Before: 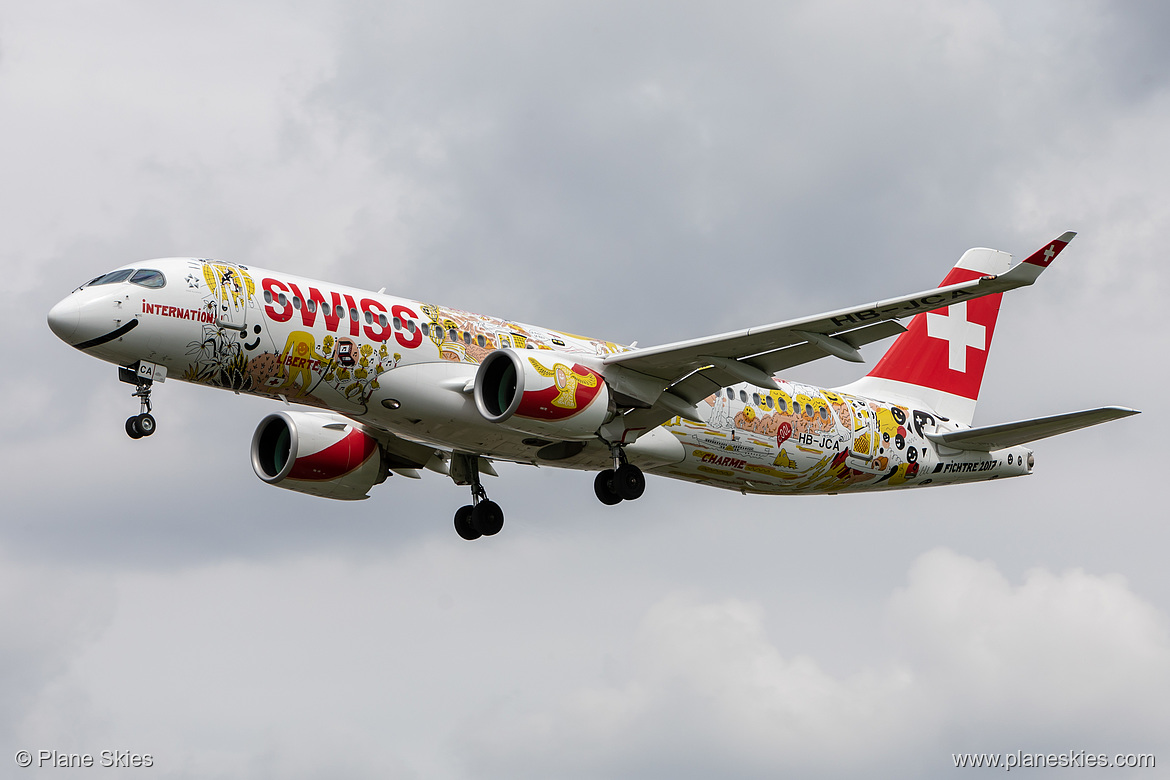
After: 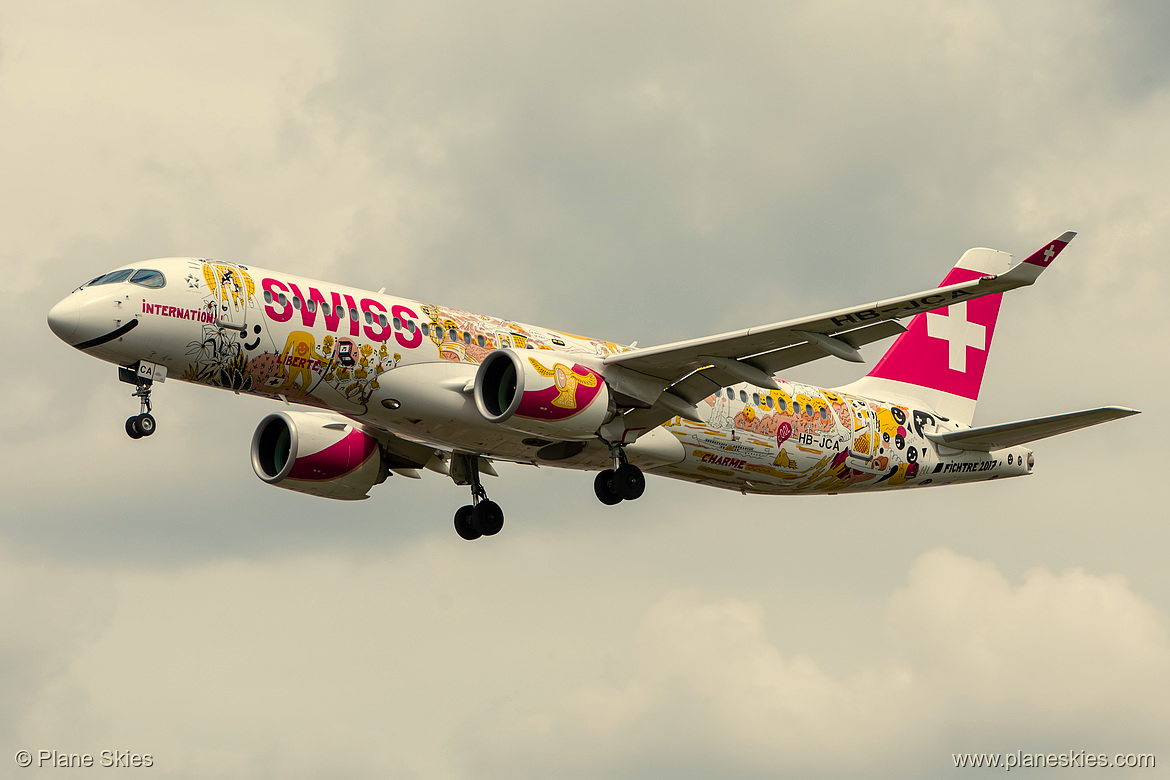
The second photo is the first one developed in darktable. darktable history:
color balance rgb: highlights gain › chroma 7.894%, highlights gain › hue 82.36°, linear chroma grading › global chroma 19.553%, perceptual saturation grading › global saturation -2.491%, perceptual saturation grading › highlights -7.39%, perceptual saturation grading › mid-tones 8.426%, perceptual saturation grading › shadows 3.274%, hue shift -11.92°
